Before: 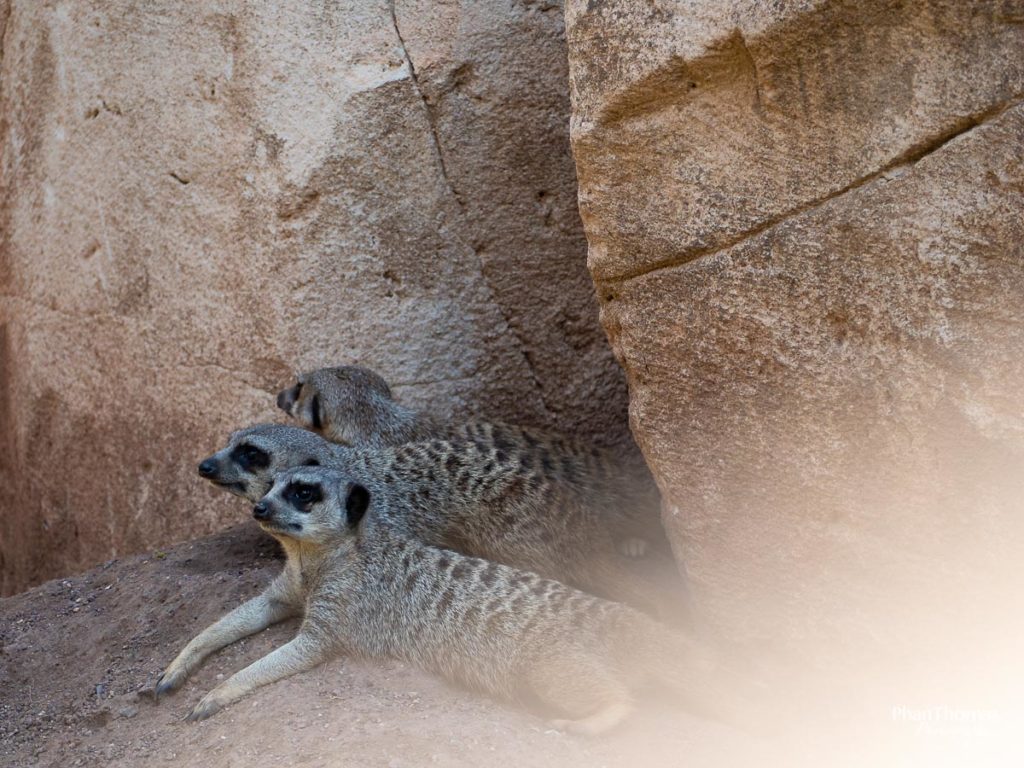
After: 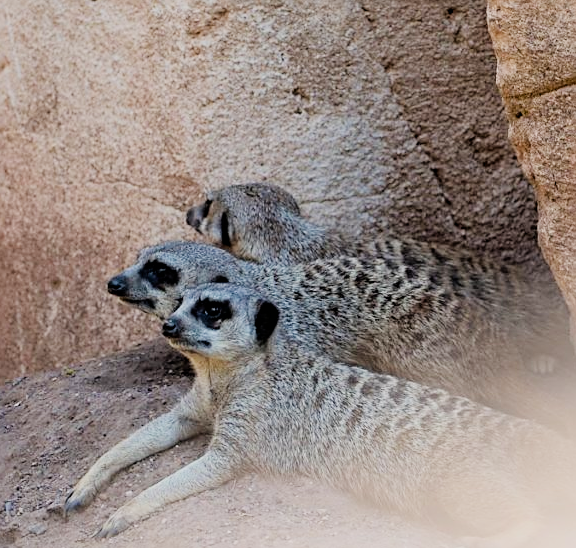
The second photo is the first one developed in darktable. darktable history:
sharpen: on, module defaults
filmic rgb: black relative exposure -6.82 EV, white relative exposure 5.89 EV, hardness 2.71
shadows and highlights: shadows -70, highlights 35, soften with gaussian
exposure: black level correction 0.001, exposure 0.5 EV, compensate exposure bias true, compensate highlight preservation false
crop: left 8.966%, top 23.852%, right 34.699%, bottom 4.703%
